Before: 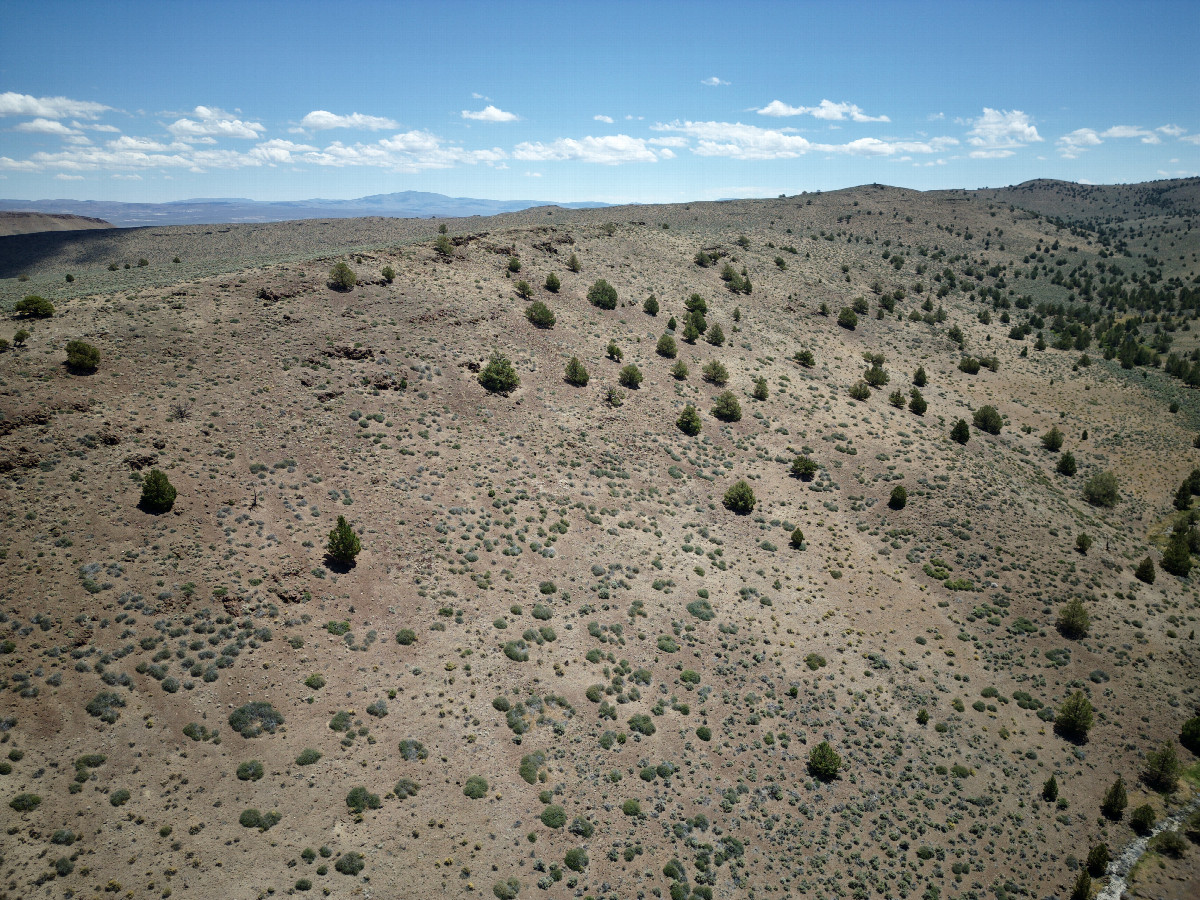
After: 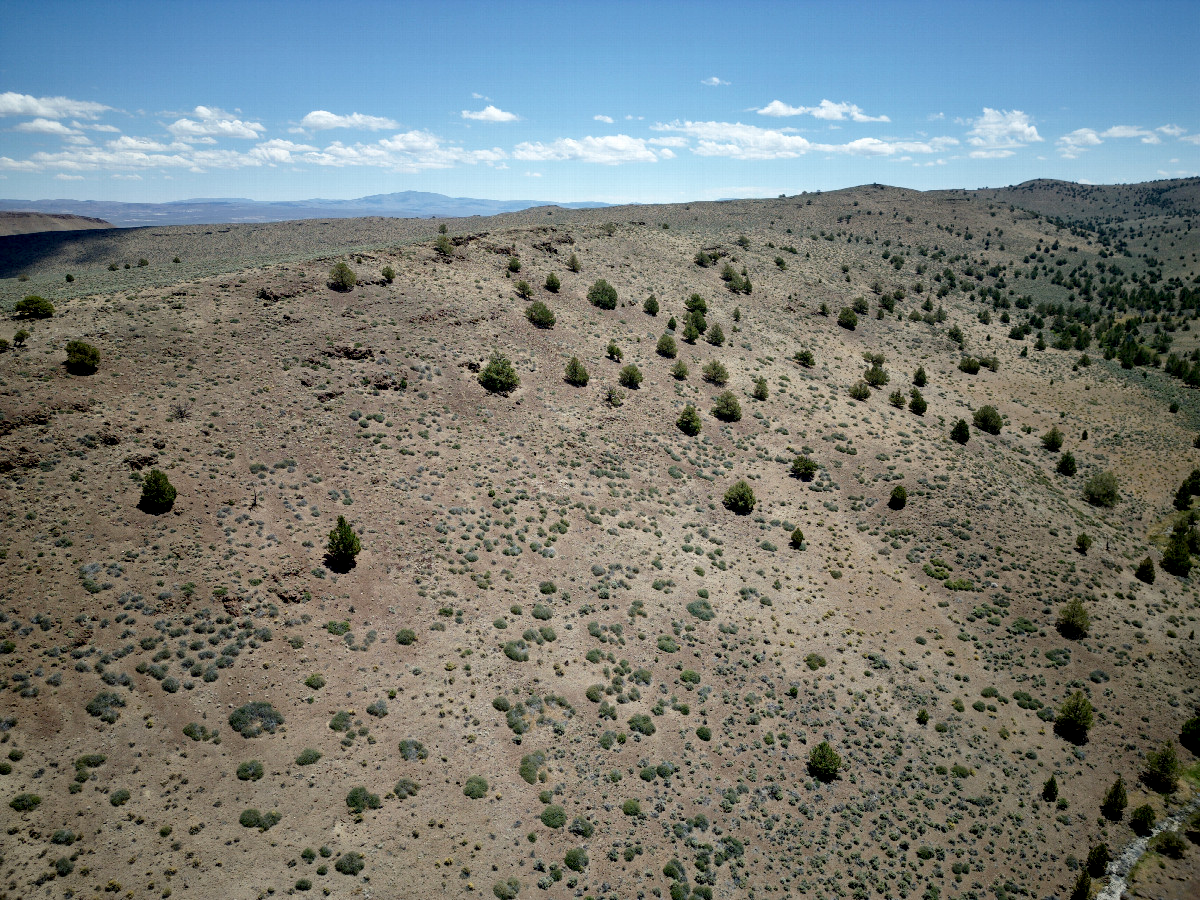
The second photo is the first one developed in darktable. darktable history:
exposure: black level correction 0.009, exposure 0.016 EV, compensate highlight preservation false
